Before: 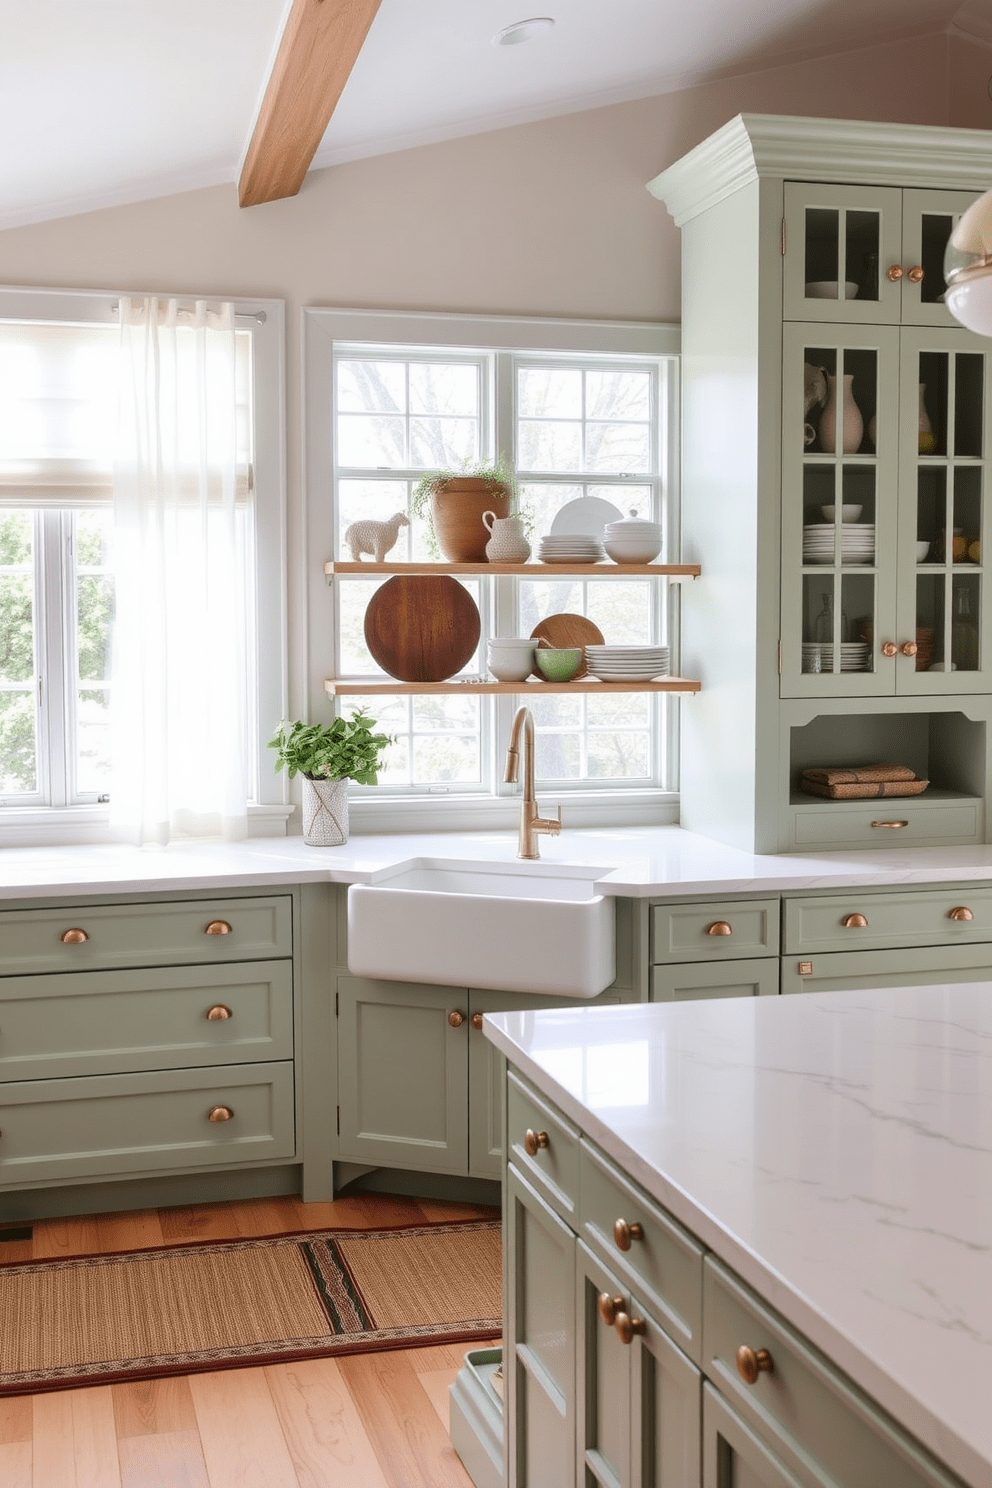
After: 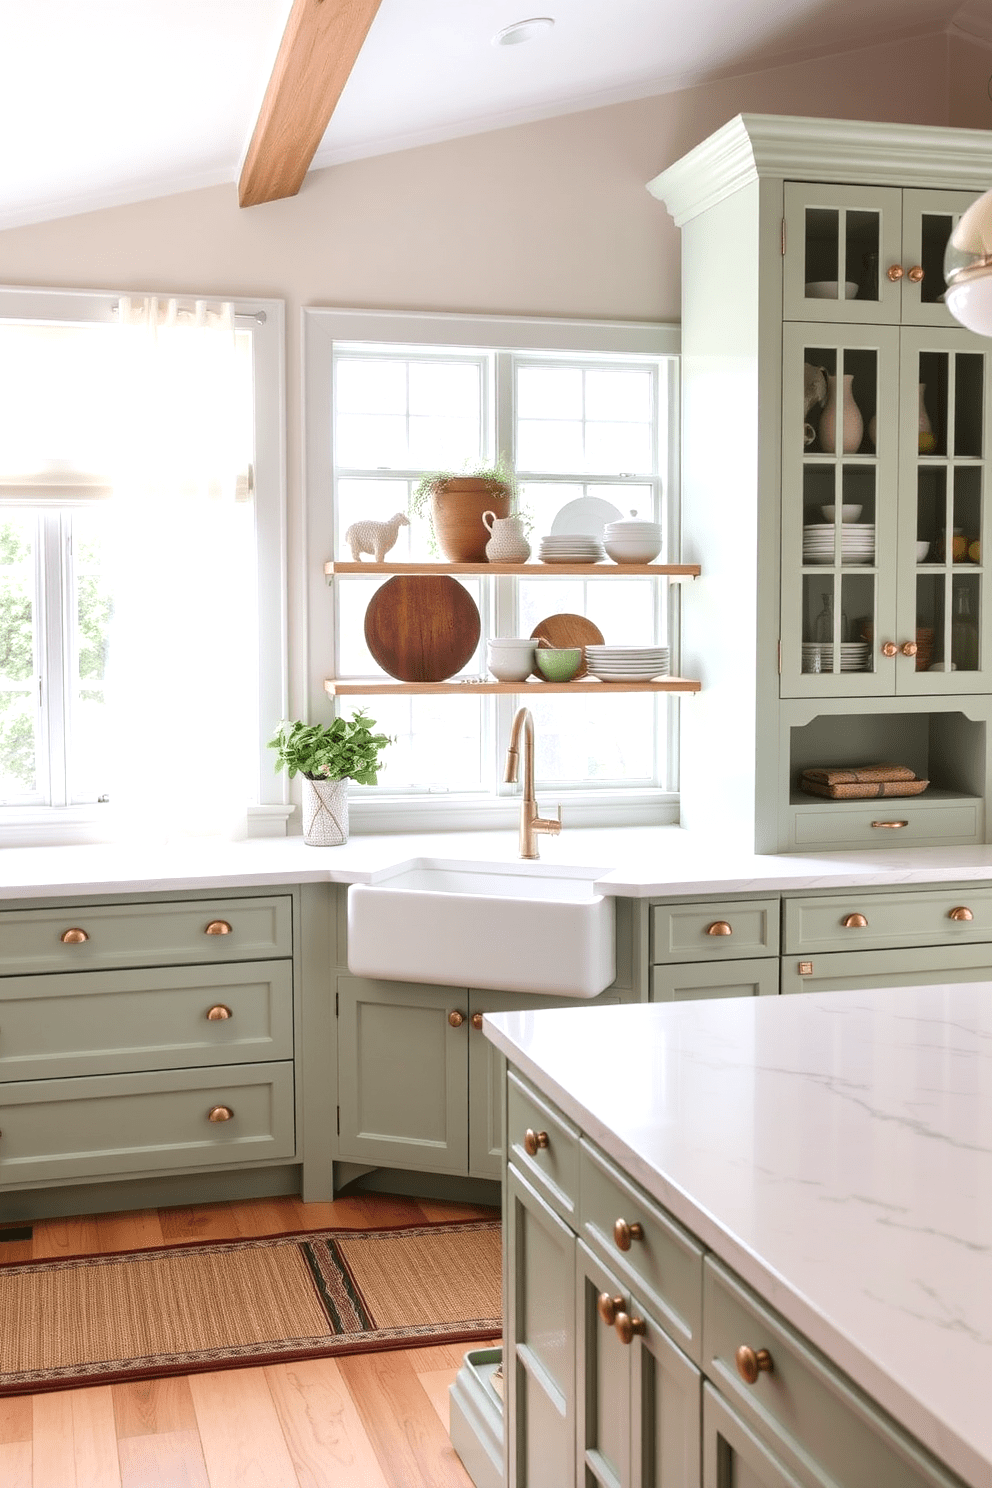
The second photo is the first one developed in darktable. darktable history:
tone equalizer: -8 EV -0.423 EV, -7 EV -0.428 EV, -6 EV -0.371 EV, -5 EV -0.192 EV, -3 EV 0.239 EV, -2 EV 0.324 EV, -1 EV 0.408 EV, +0 EV 0.441 EV, smoothing diameter 24.94%, edges refinement/feathering 7.68, preserve details guided filter
